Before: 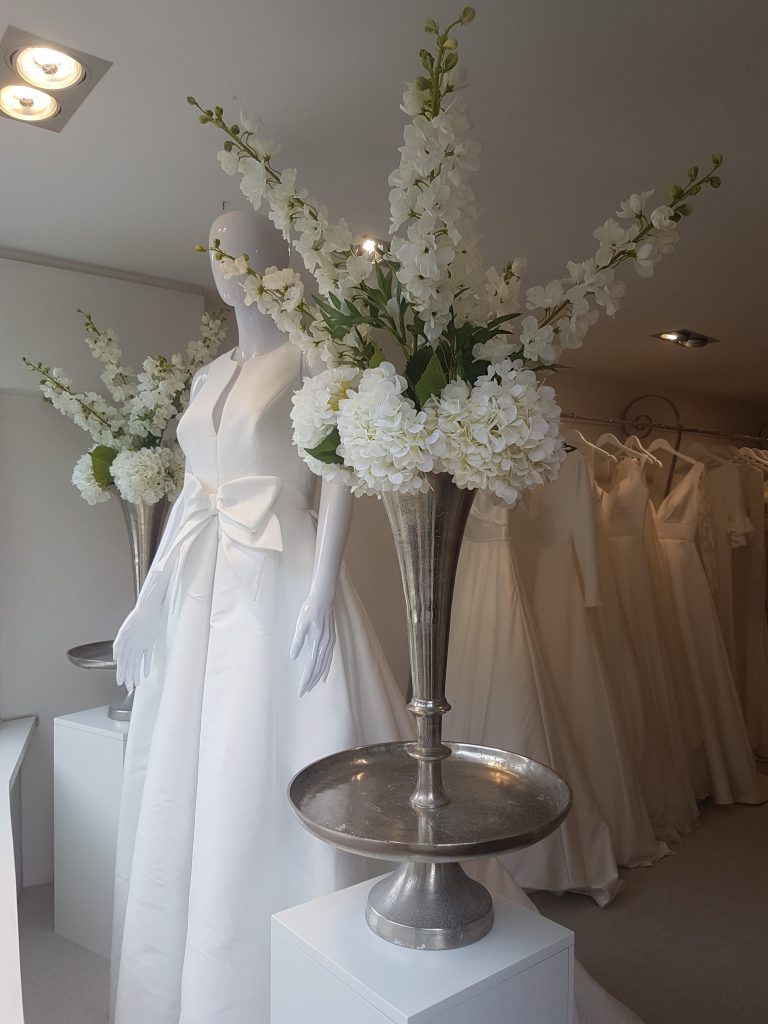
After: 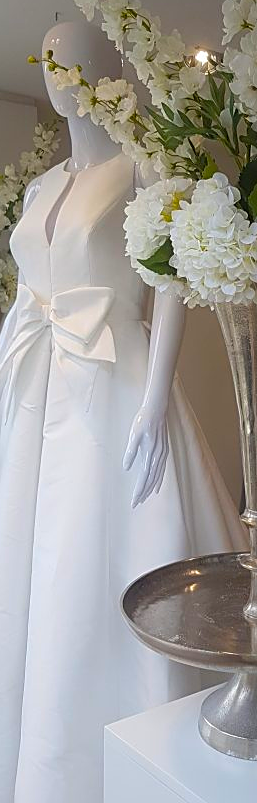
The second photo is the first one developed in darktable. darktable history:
crop and rotate: left 21.77%, top 18.528%, right 44.676%, bottom 2.997%
color balance rgb: linear chroma grading › global chroma 15%, perceptual saturation grading › global saturation 30%
sharpen: on, module defaults
